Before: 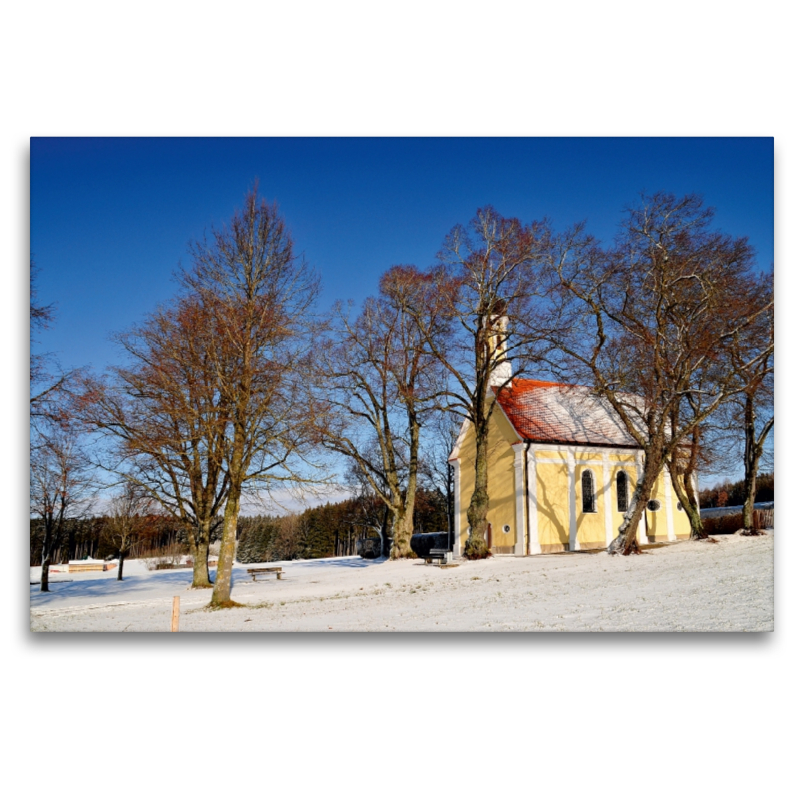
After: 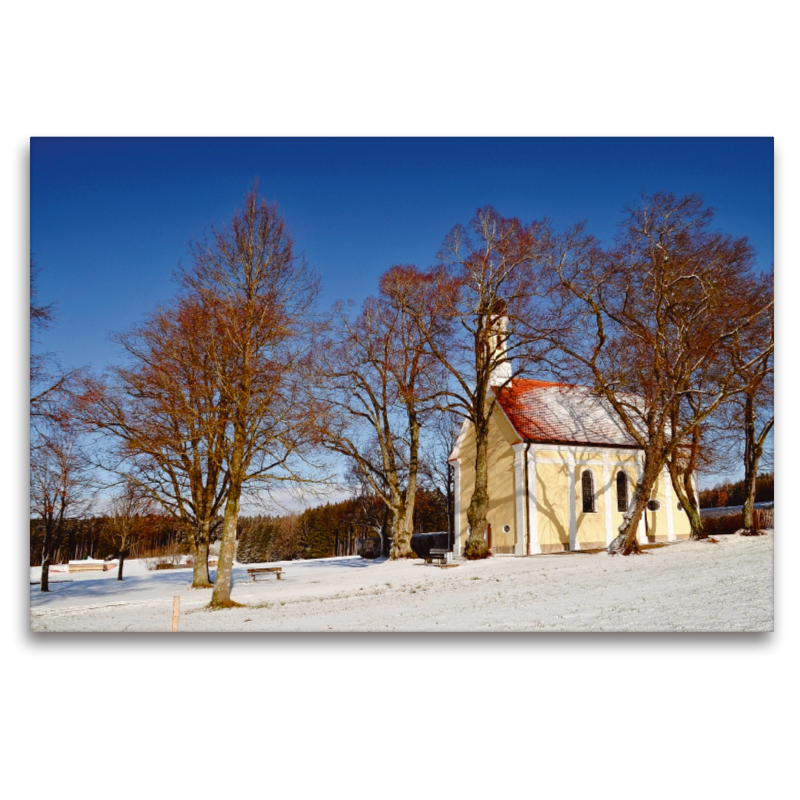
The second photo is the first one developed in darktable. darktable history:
contrast brightness saturation: saturation -0.096
color balance rgb: shadows lift › chroma 9.791%, shadows lift › hue 45.58°, global offset › luminance 0.495%, perceptual saturation grading › global saturation 20%, perceptual saturation grading › highlights -49.889%, perceptual saturation grading › shadows 24.366%, global vibrance 20%
